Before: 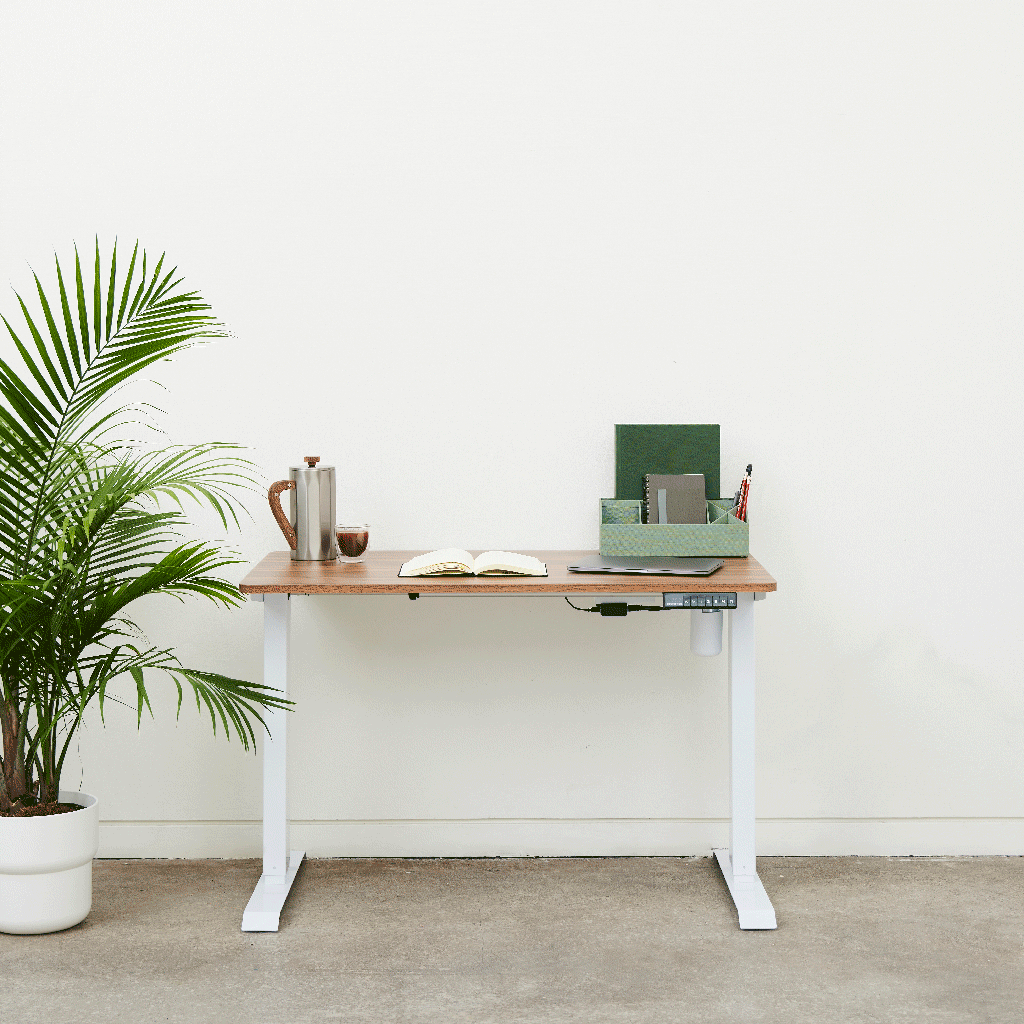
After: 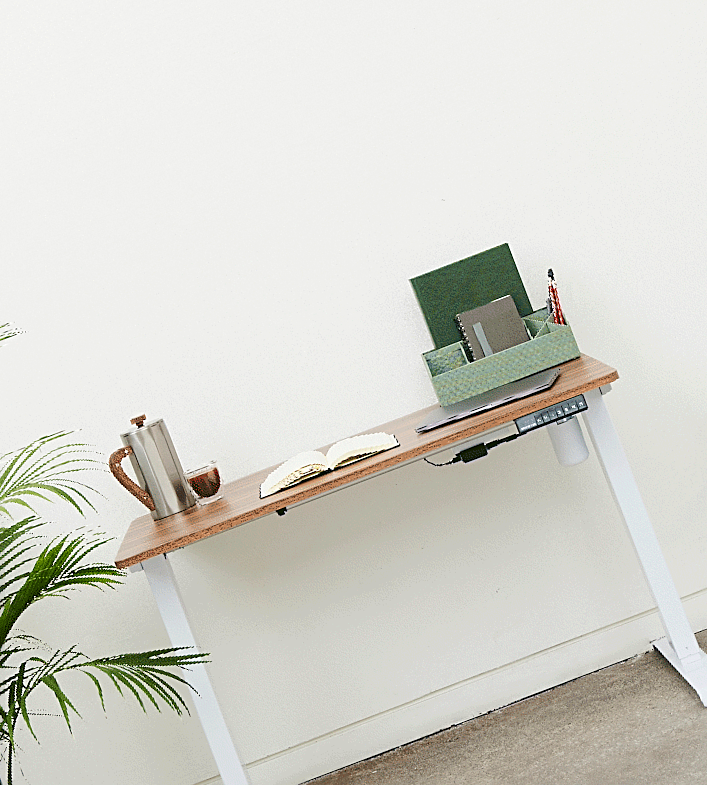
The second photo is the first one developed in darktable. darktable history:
crop and rotate: angle 20.73°, left 6.737%, right 4.18%, bottom 1.125%
sharpen: on, module defaults
